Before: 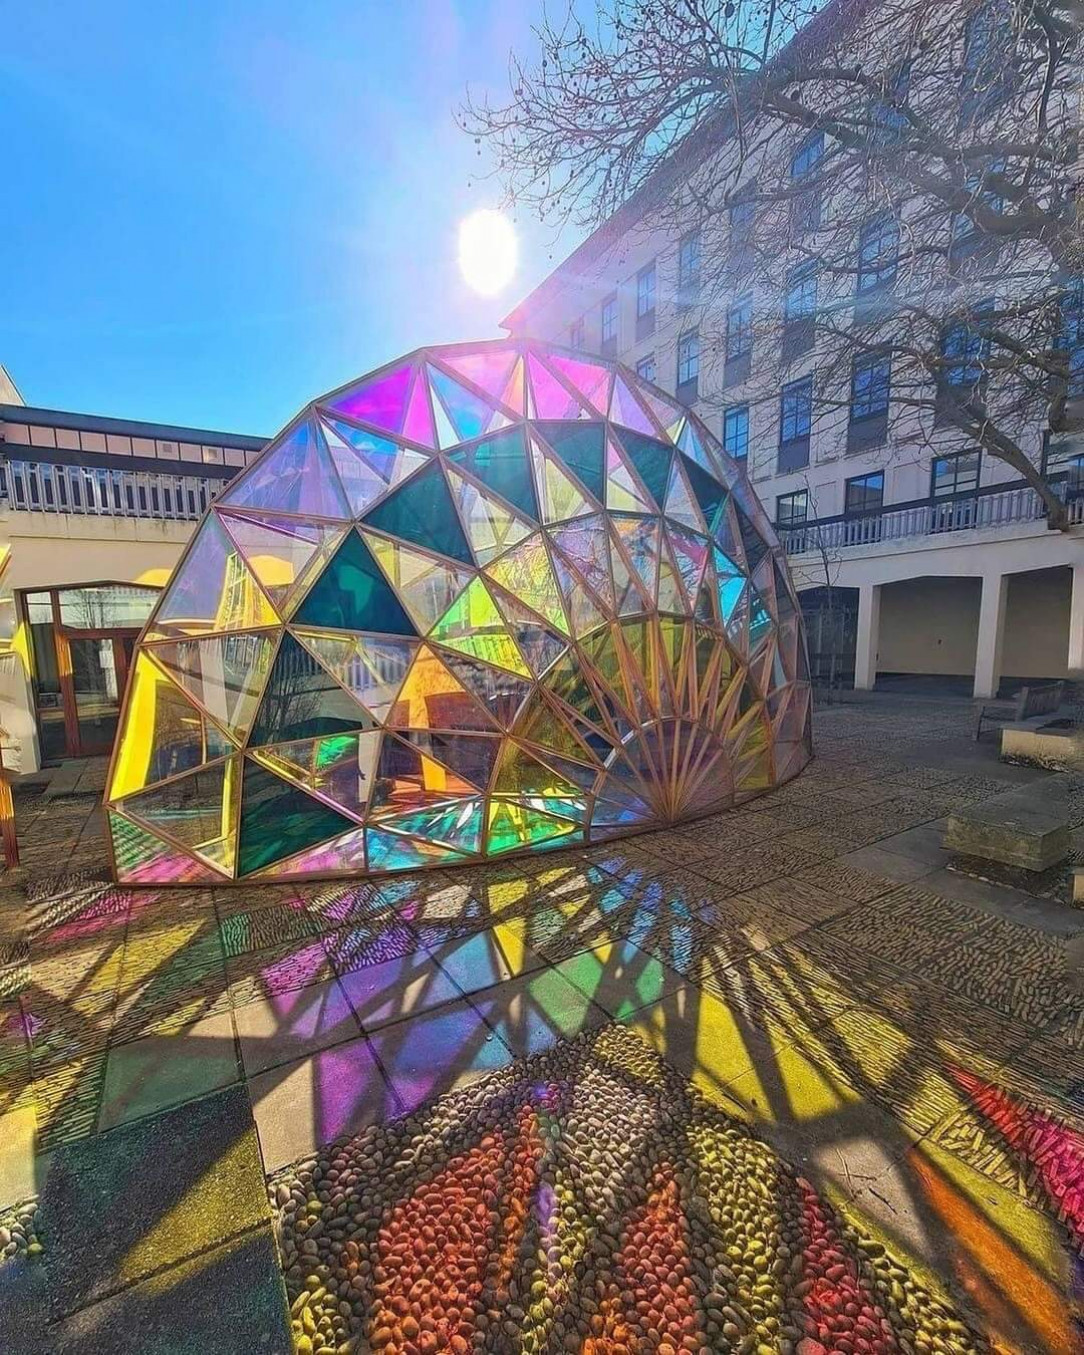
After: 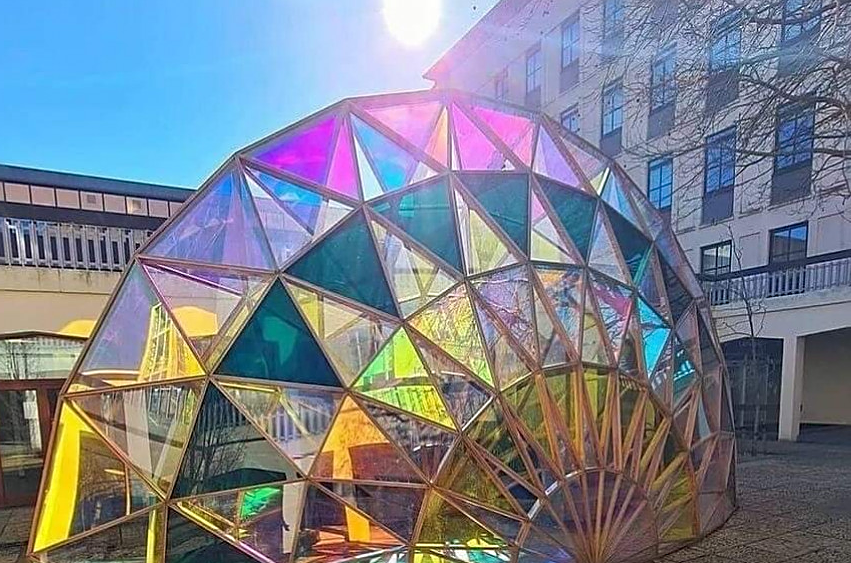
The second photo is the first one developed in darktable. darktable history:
white balance: emerald 1
crop: left 7.036%, top 18.398%, right 14.379%, bottom 40.043%
sharpen: on, module defaults
